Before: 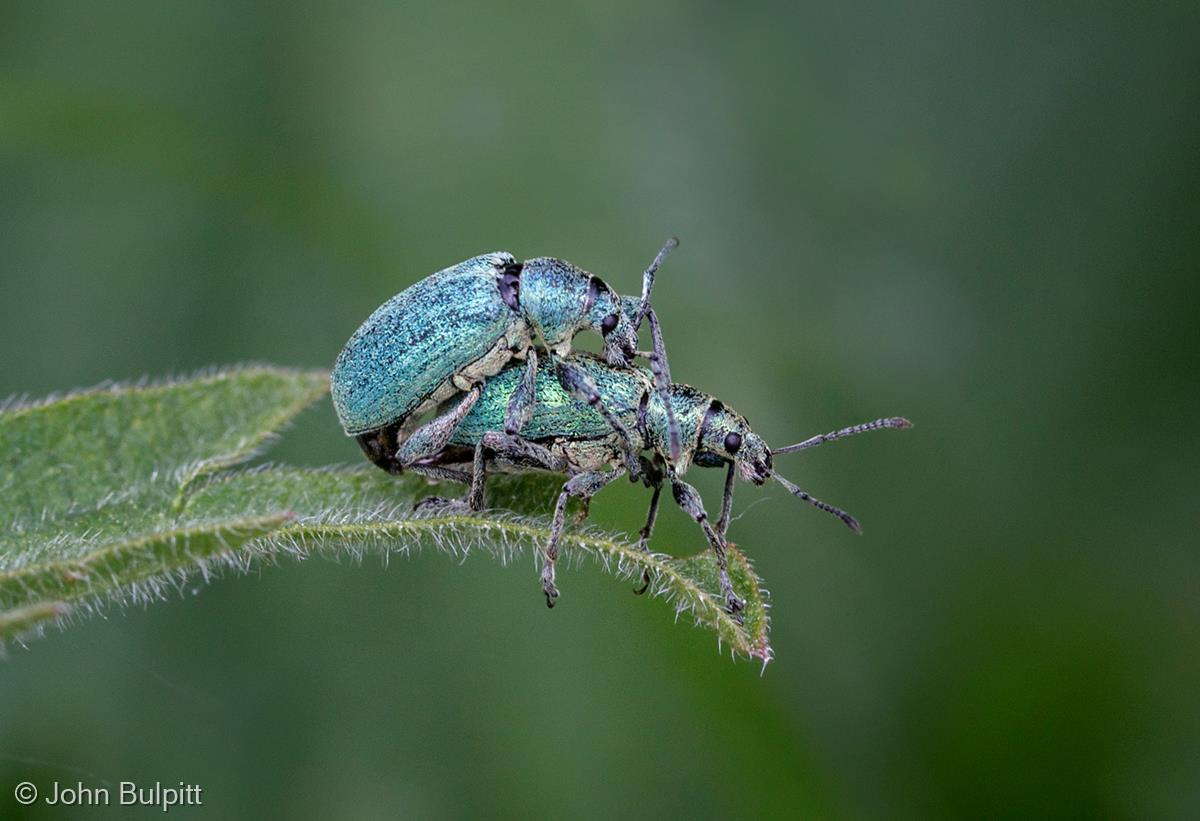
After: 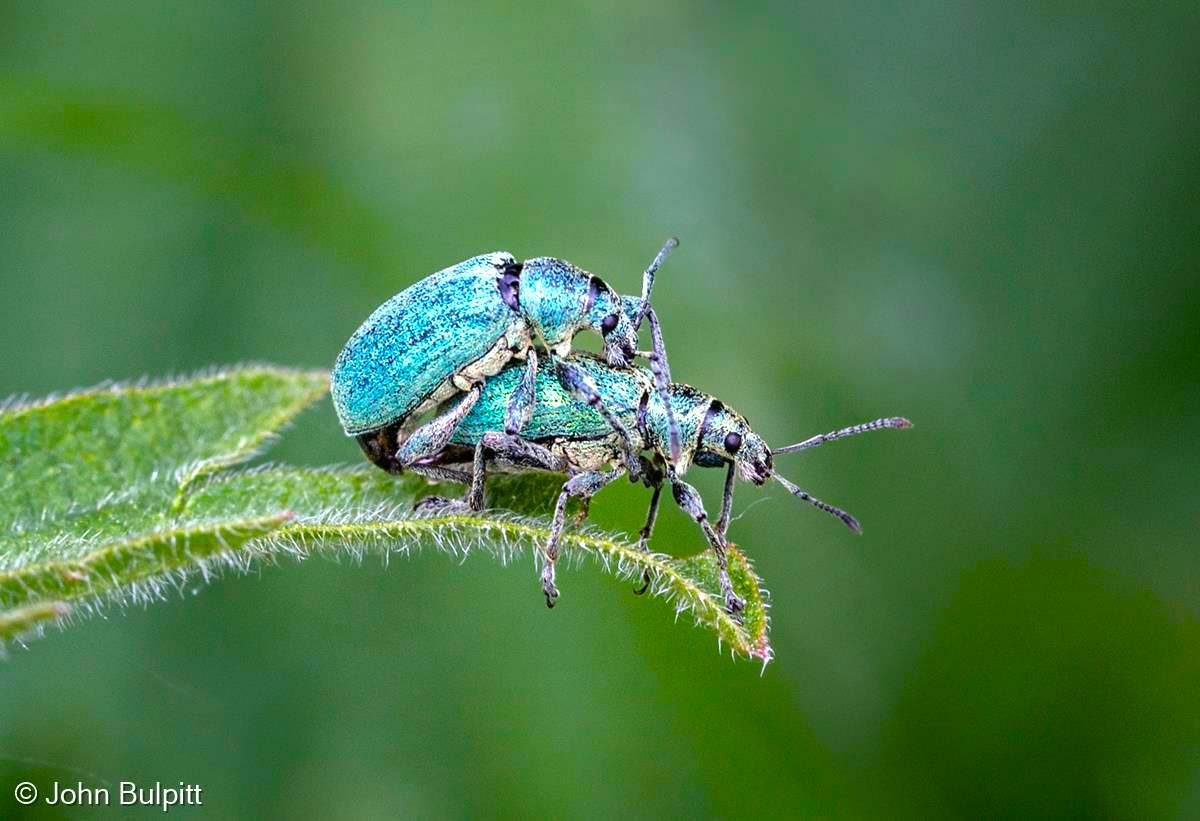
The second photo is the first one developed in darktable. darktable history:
color balance rgb: linear chroma grading › global chroma 14.531%, perceptual saturation grading › global saturation 31.289%, perceptual brilliance grading › global brilliance 29.373%
